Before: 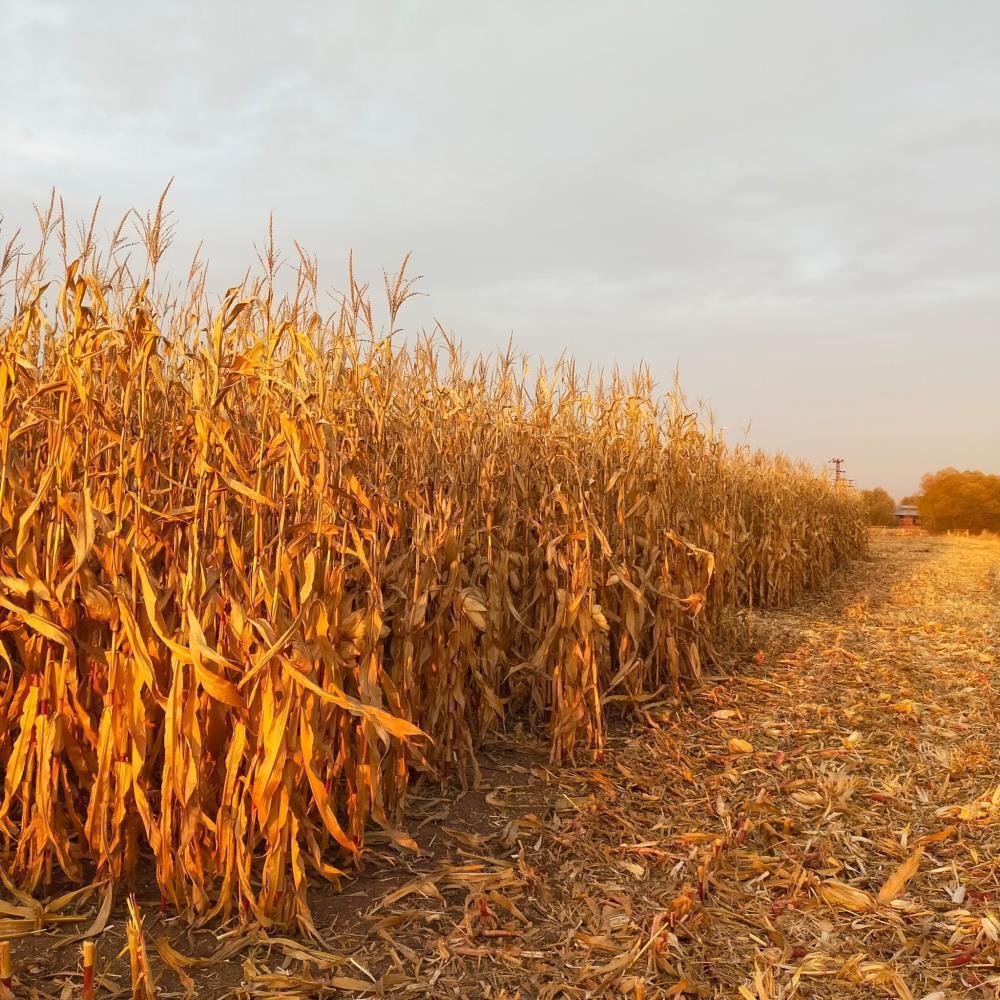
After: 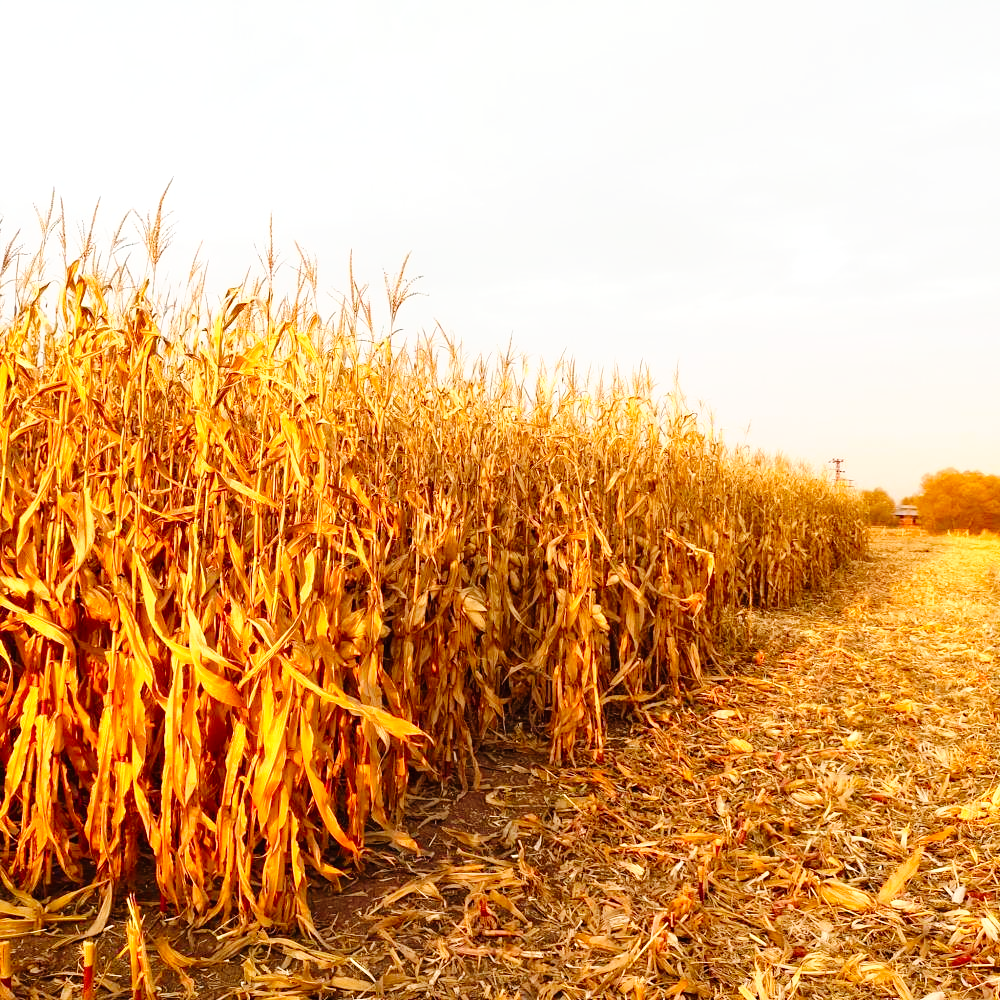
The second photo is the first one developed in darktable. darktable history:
exposure: black level correction 0, exposure 0.5 EV, compensate exposure bias true, compensate highlight preservation false
tone curve: curves: ch0 [(0, 0) (0.003, 0.003) (0.011, 0.005) (0.025, 0.008) (0.044, 0.012) (0.069, 0.02) (0.1, 0.031) (0.136, 0.047) (0.177, 0.088) (0.224, 0.141) (0.277, 0.222) (0.335, 0.32) (0.399, 0.422) (0.468, 0.523) (0.543, 0.621) (0.623, 0.715) (0.709, 0.796) (0.801, 0.88) (0.898, 0.962) (1, 1)], preserve colors none
